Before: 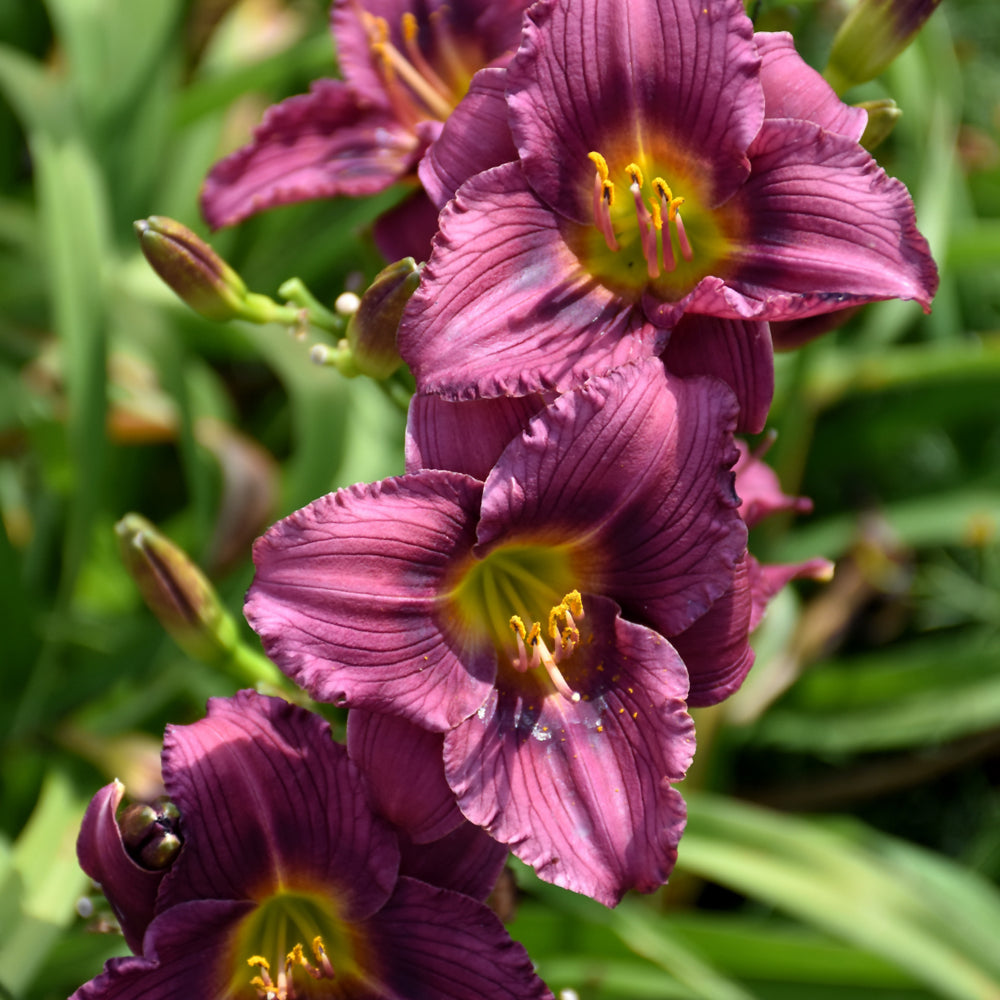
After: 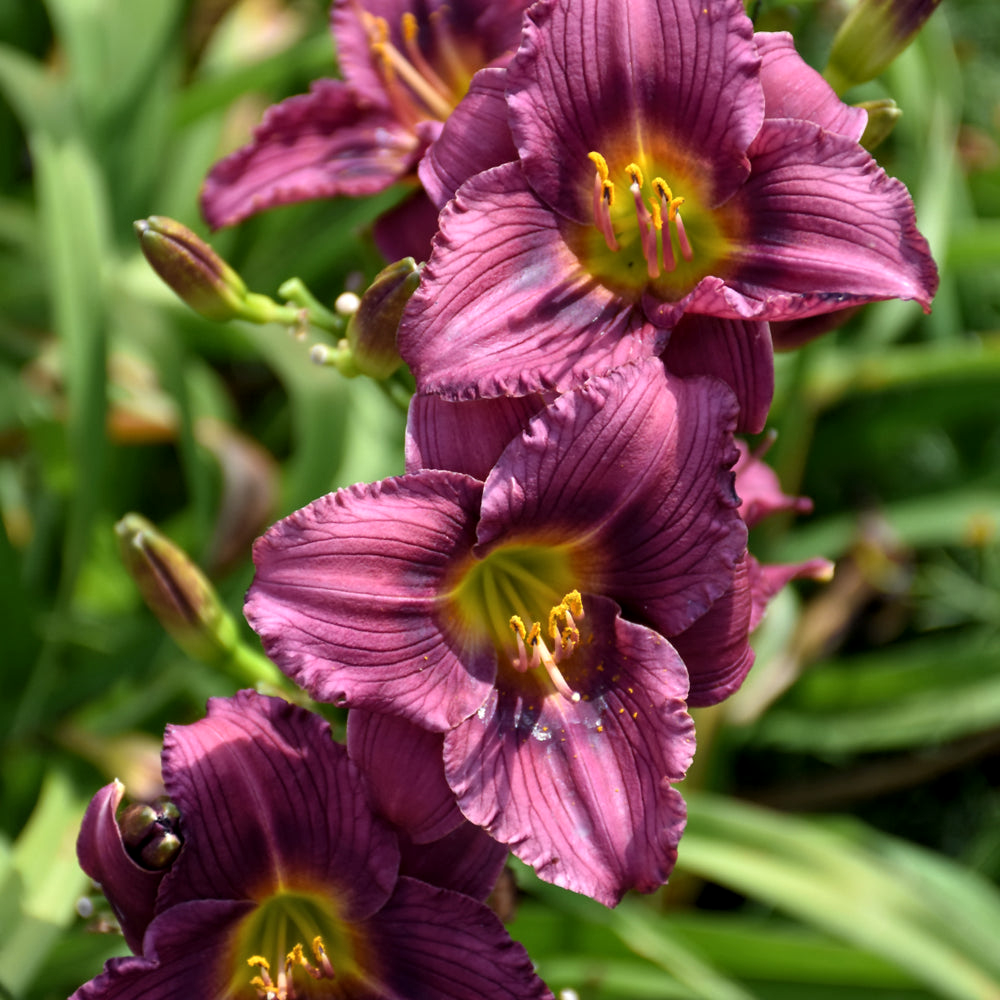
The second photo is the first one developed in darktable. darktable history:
local contrast: highlights 104%, shadows 97%, detail 120%, midtone range 0.2
